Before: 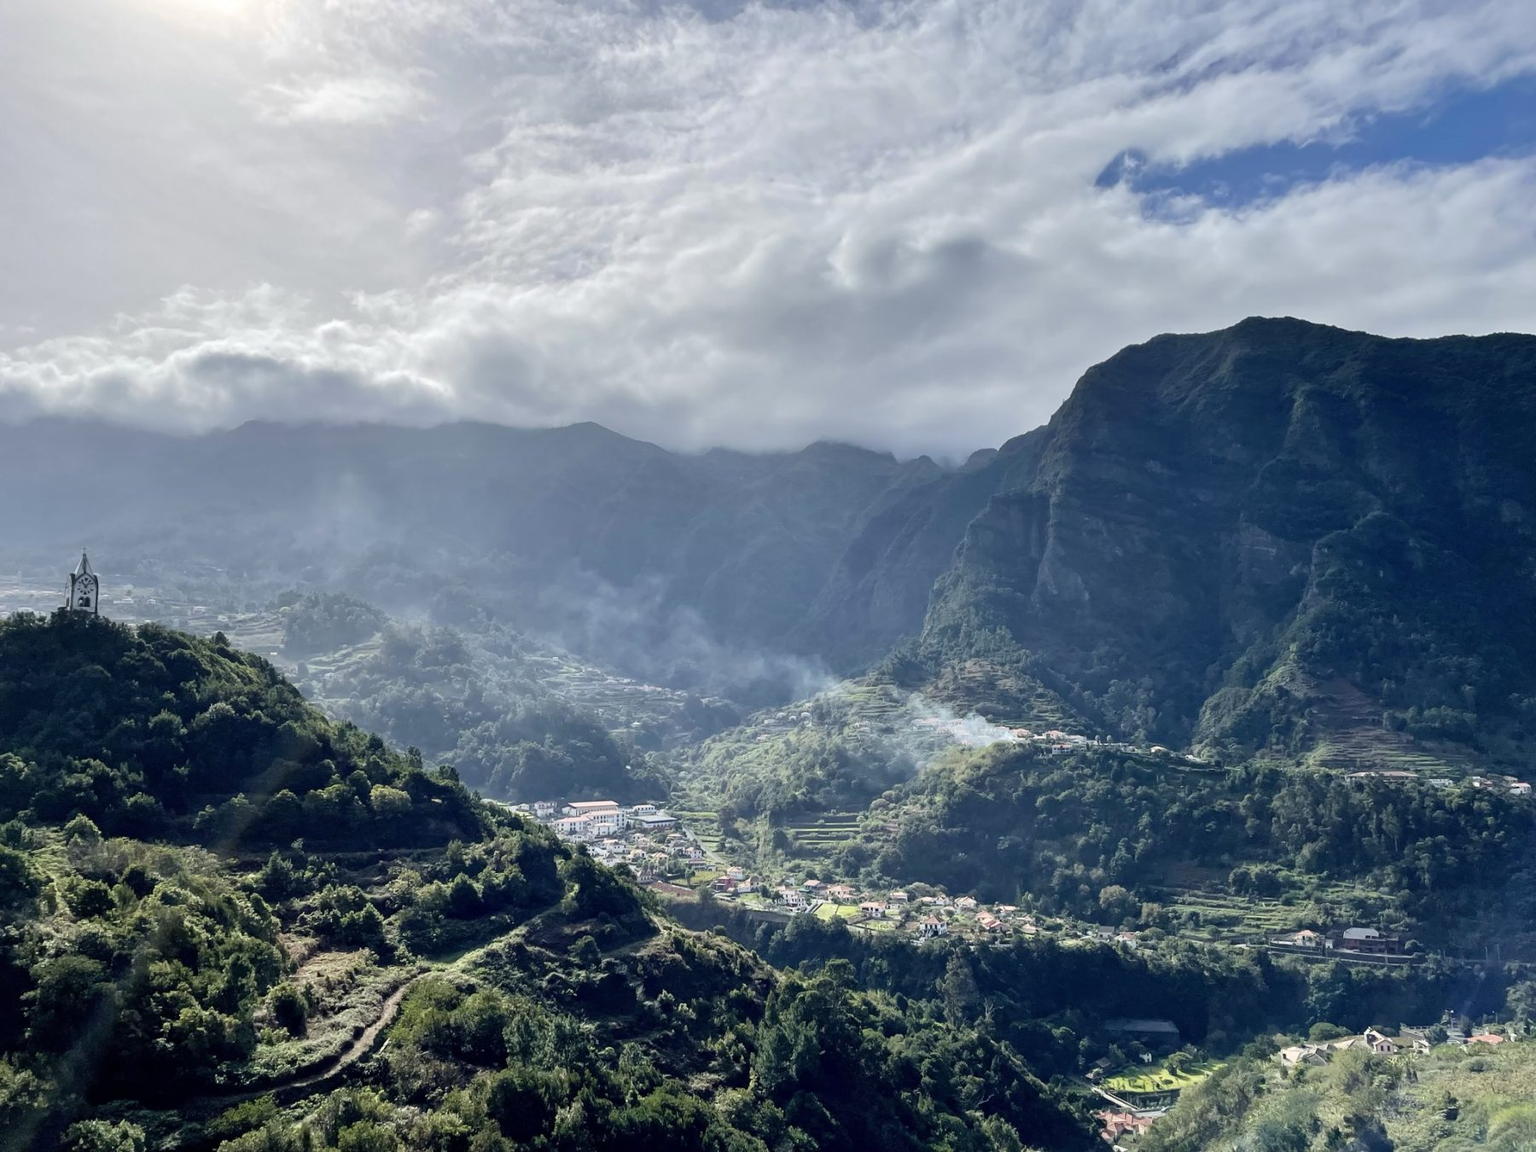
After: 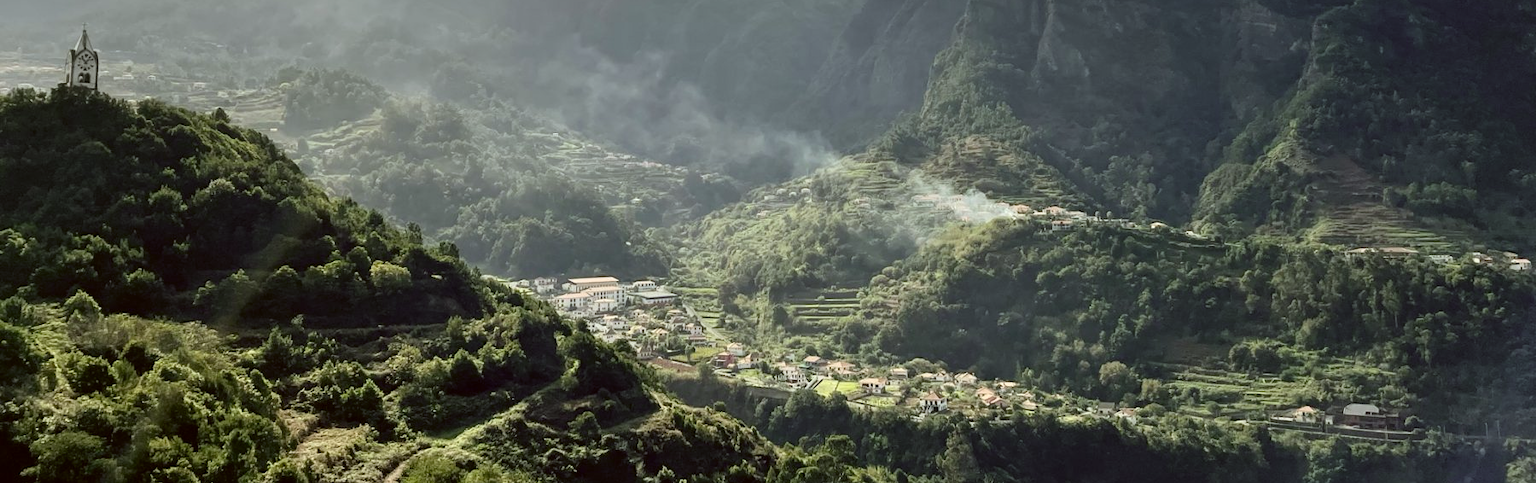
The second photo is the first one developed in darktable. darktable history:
crop: top 45.551%, bottom 12.262%
color correction: highlights a* -1.43, highlights b* 10.12, shadows a* 0.395, shadows b* 19.35
